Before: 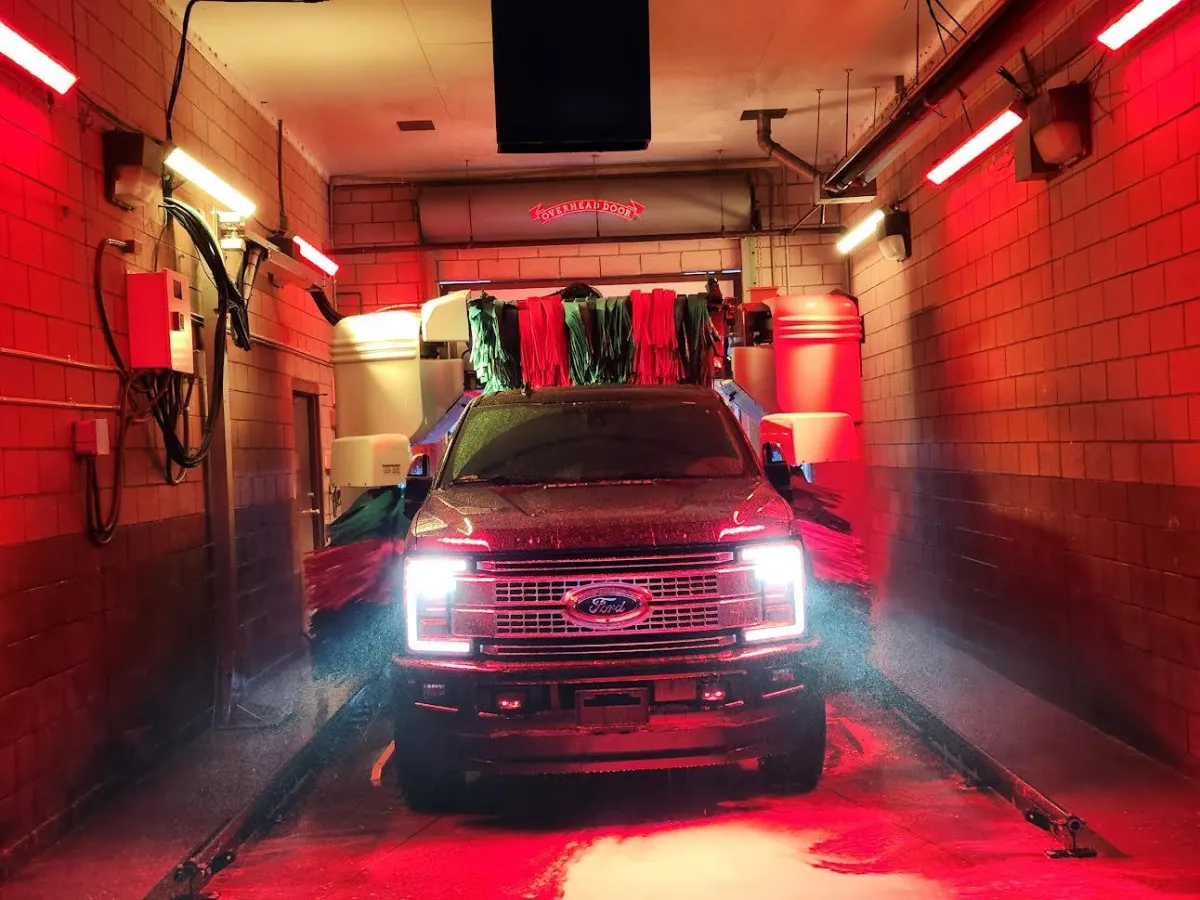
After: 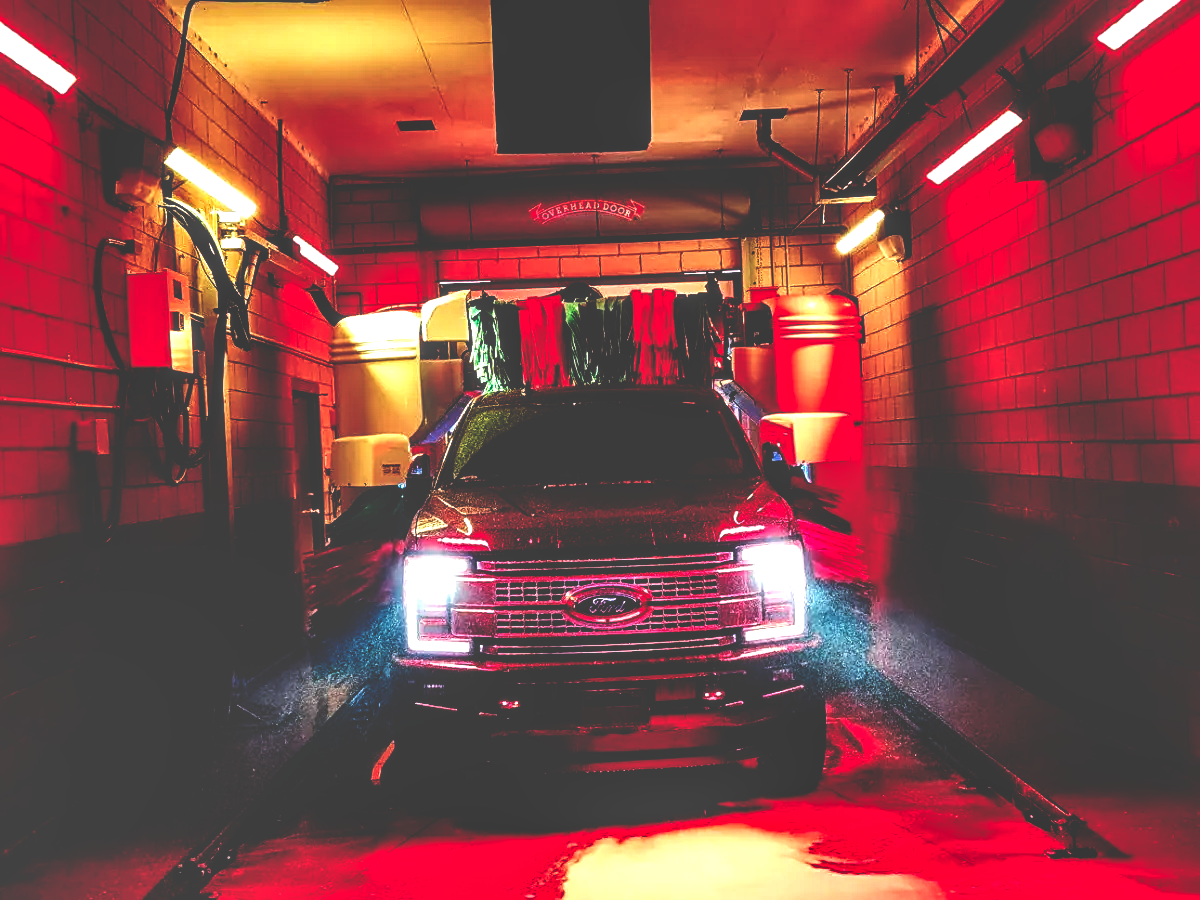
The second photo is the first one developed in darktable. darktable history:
base curve: curves: ch0 [(0, 0.036) (0.083, 0.04) (0.804, 1)], preserve colors none
shadows and highlights: radius 124.81, shadows 30.51, highlights -30.52, low approximation 0.01, soften with gaussian
local contrast: detail 153%
tone curve: curves: ch0 [(0, 0.042) (0.129, 0.18) (0.501, 0.497) (1, 1)], color space Lab, linked channels, preserve colors none
sharpen: on, module defaults
